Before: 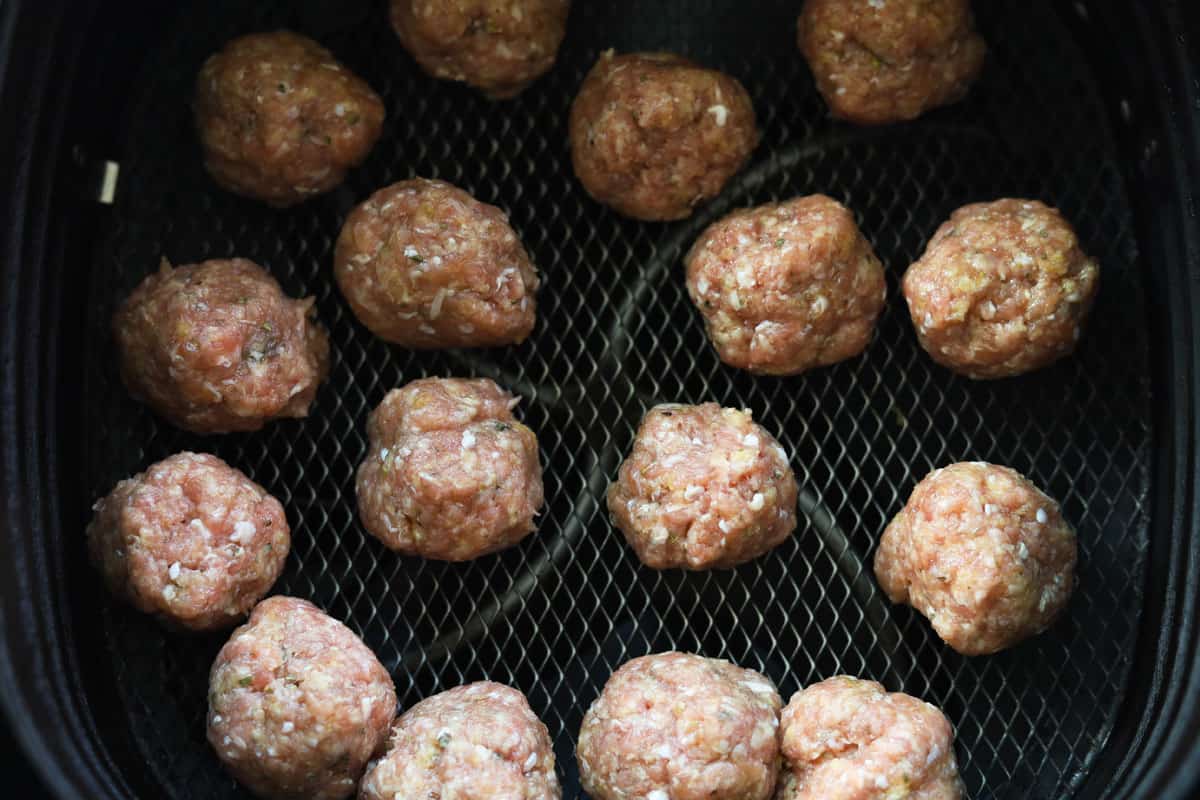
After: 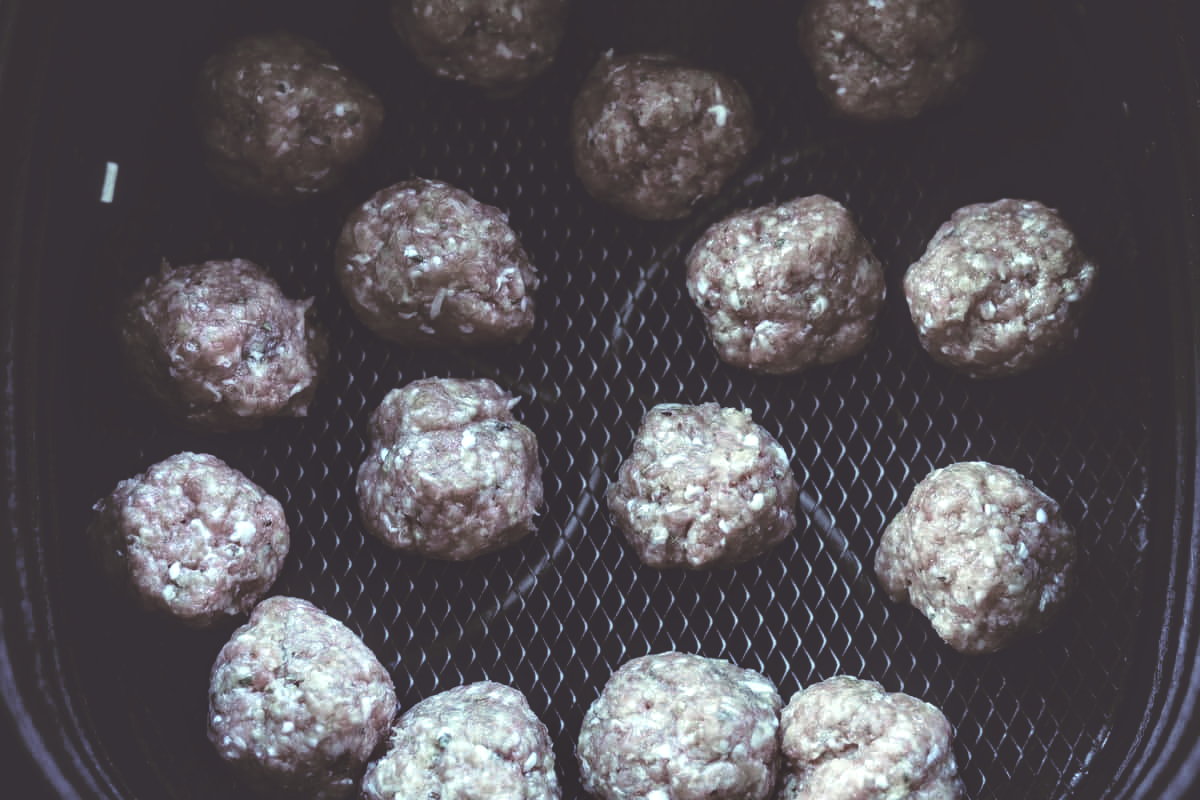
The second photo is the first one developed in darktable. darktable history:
local contrast: highlights 61%, detail 143%, midtone range 0.428
color balance: lift [1, 1.015, 1.004, 0.985], gamma [1, 0.958, 0.971, 1.042], gain [1, 0.956, 0.977, 1.044]
rgb curve: curves: ch0 [(0, 0.186) (0.314, 0.284) (0.576, 0.466) (0.805, 0.691) (0.936, 0.886)]; ch1 [(0, 0.186) (0.314, 0.284) (0.581, 0.534) (0.771, 0.746) (0.936, 0.958)]; ch2 [(0, 0.216) (0.275, 0.39) (1, 1)], mode RGB, independent channels, compensate middle gray true, preserve colors none
white balance: red 1.011, blue 0.982
shadows and highlights: shadows 20.91, highlights -35.45, soften with gaussian
color zones: curves: ch0 [(0, 0.613) (0.01, 0.613) (0.245, 0.448) (0.498, 0.529) (0.642, 0.665) (0.879, 0.777) (0.99, 0.613)]; ch1 [(0, 0.272) (0.219, 0.127) (0.724, 0.346)]
